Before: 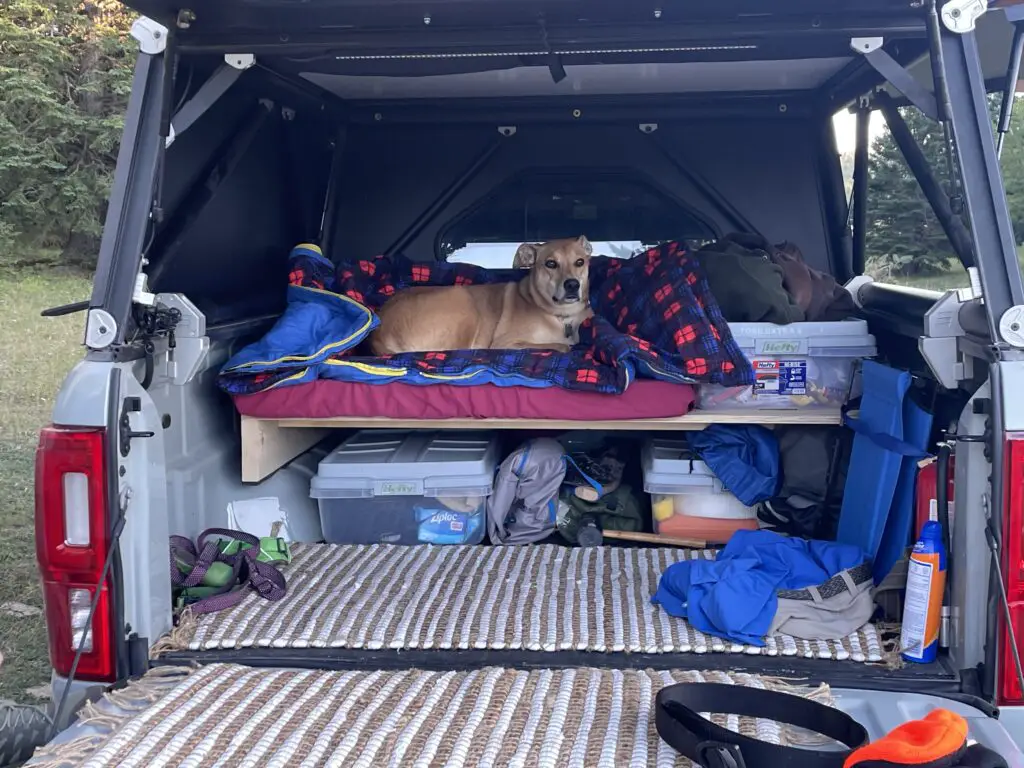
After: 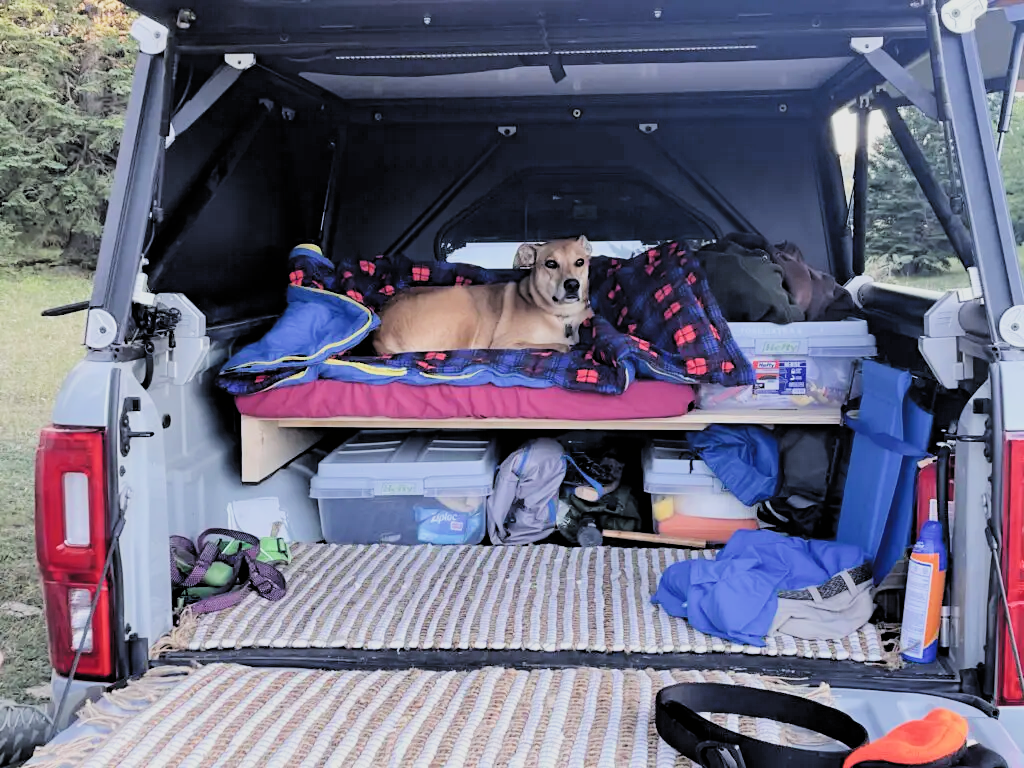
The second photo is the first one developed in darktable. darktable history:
exposure: exposure 0.793 EV, compensate exposure bias true, compensate highlight preservation false
filmic rgb: black relative exposure -3.22 EV, white relative exposure 7.05 EV, hardness 1.48, contrast 1.343, color science v4 (2020)
